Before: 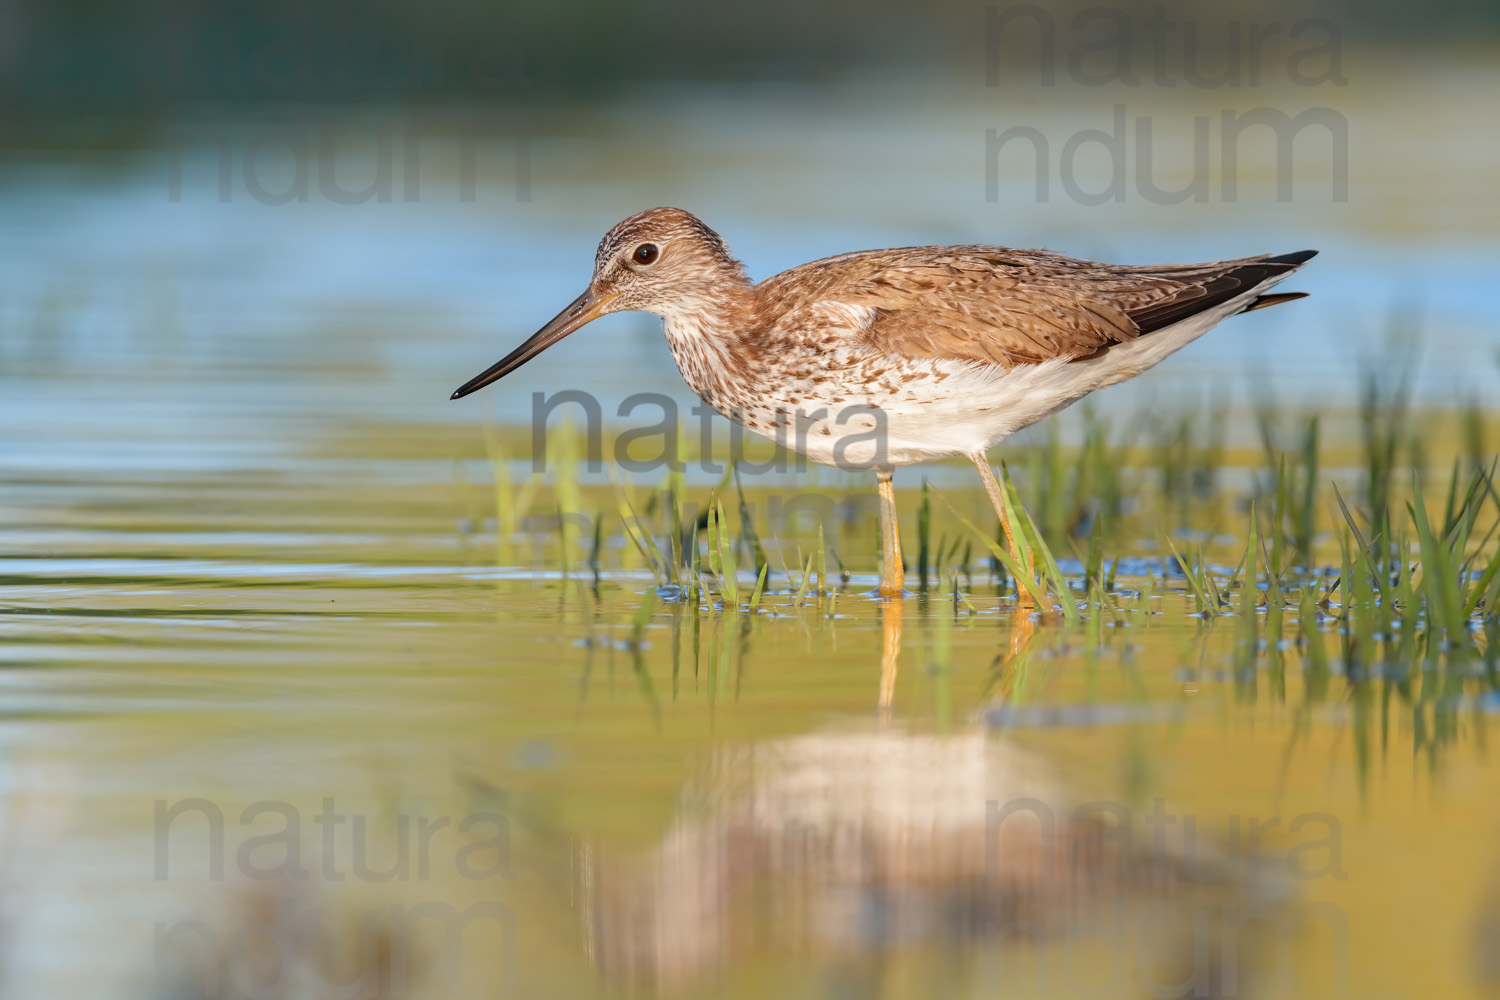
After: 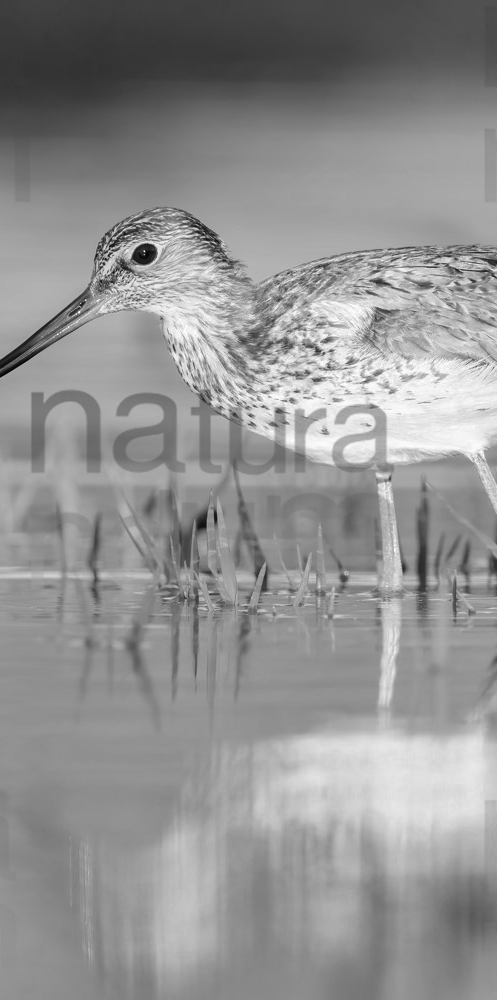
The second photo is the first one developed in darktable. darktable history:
crop: left 33.405%, right 33.453%
color balance rgb: shadows lift › luminance -40.925%, shadows lift › chroma 13.912%, shadows lift › hue 260°, linear chroma grading › global chroma 14.683%, perceptual saturation grading › global saturation 0.432%, global vibrance 9.811%
color zones: curves: ch0 [(0.004, 0.588) (0.116, 0.636) (0.259, 0.476) (0.423, 0.464) (0.75, 0.5)]; ch1 [(0, 0) (0.143, 0) (0.286, 0) (0.429, 0) (0.571, 0) (0.714, 0) (0.857, 0)]
velvia: on, module defaults
